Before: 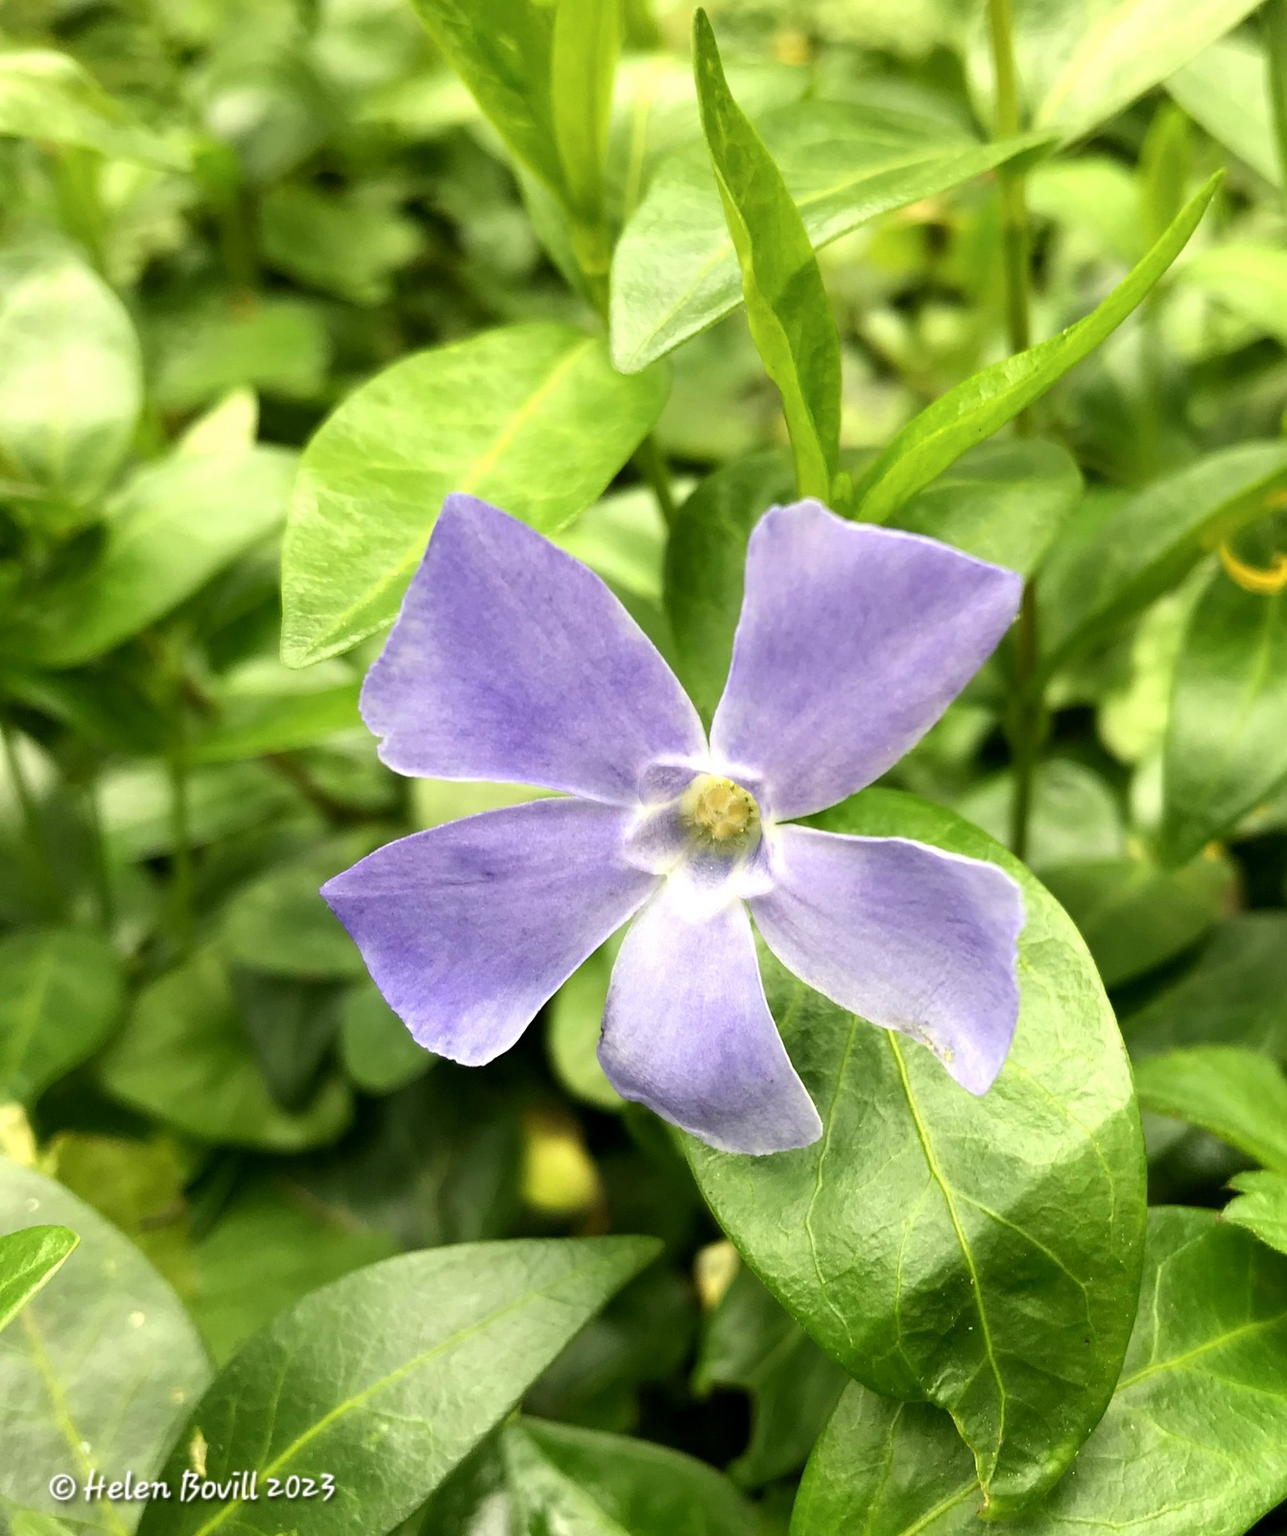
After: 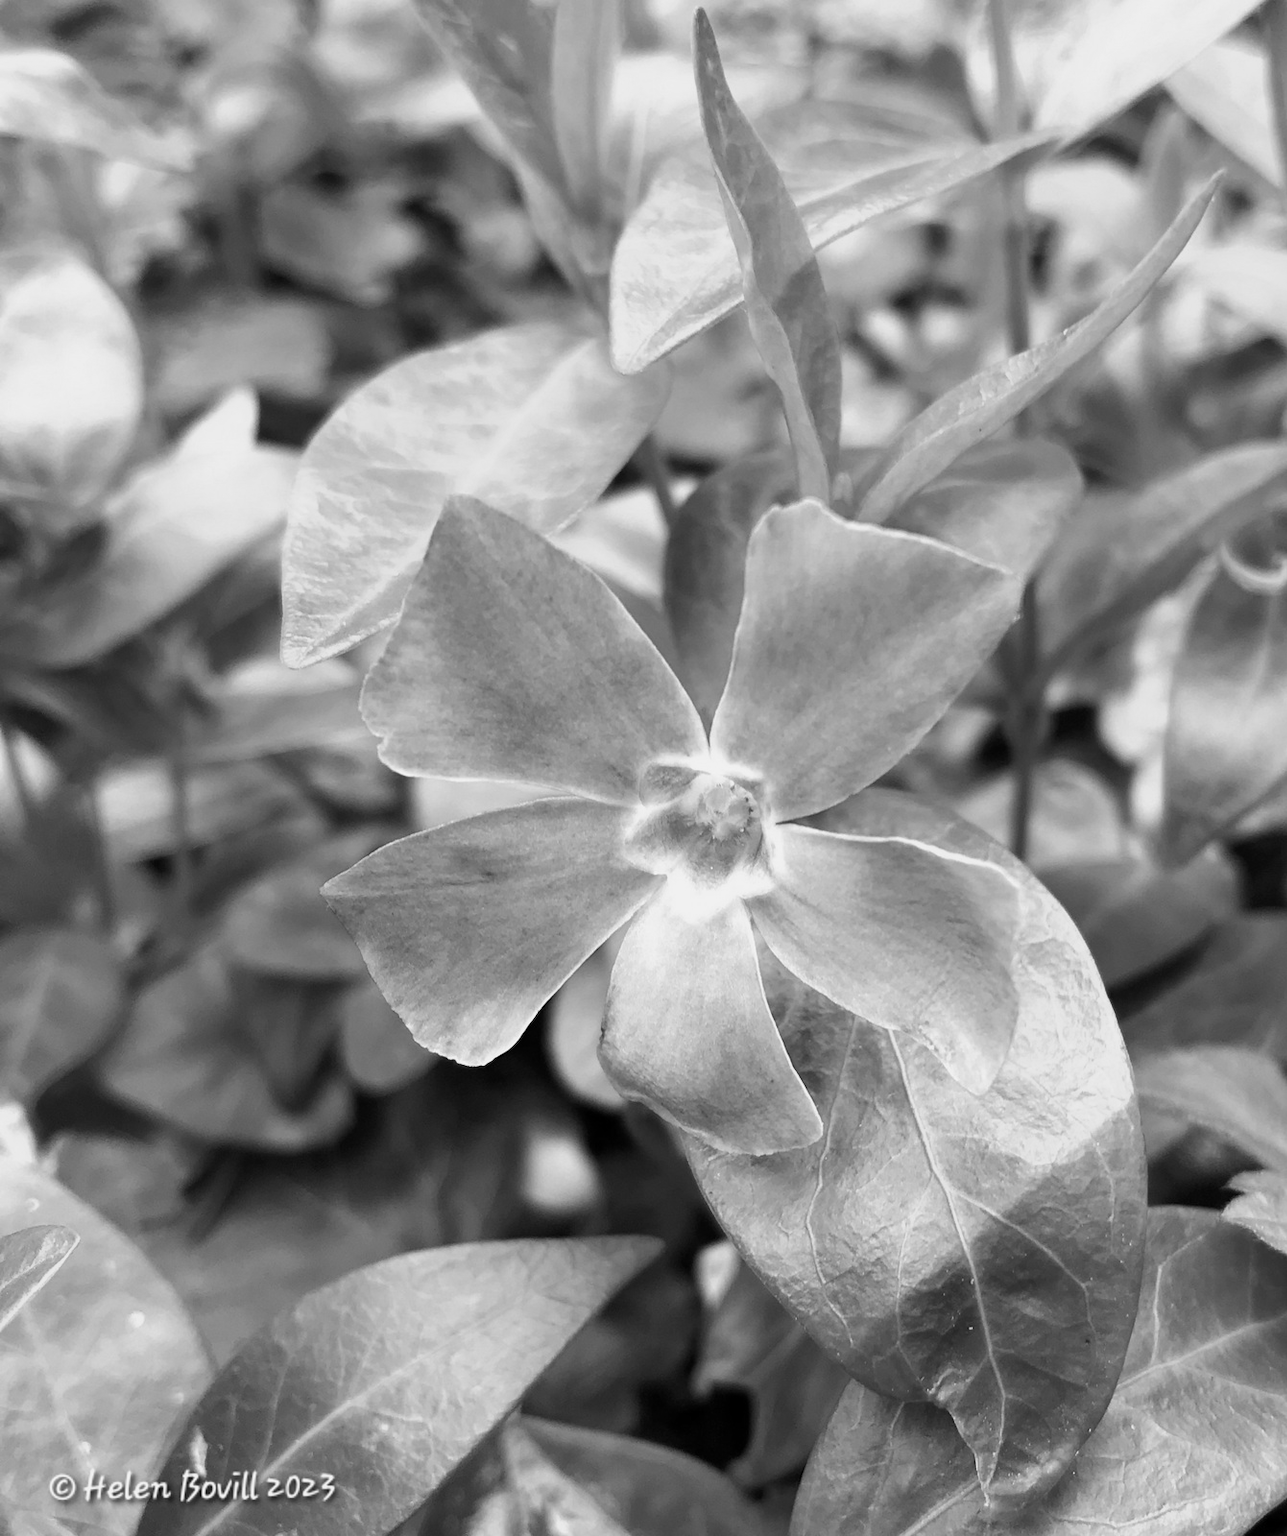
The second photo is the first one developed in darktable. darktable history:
monochrome: a 73.58, b 64.21
vibrance: on, module defaults
